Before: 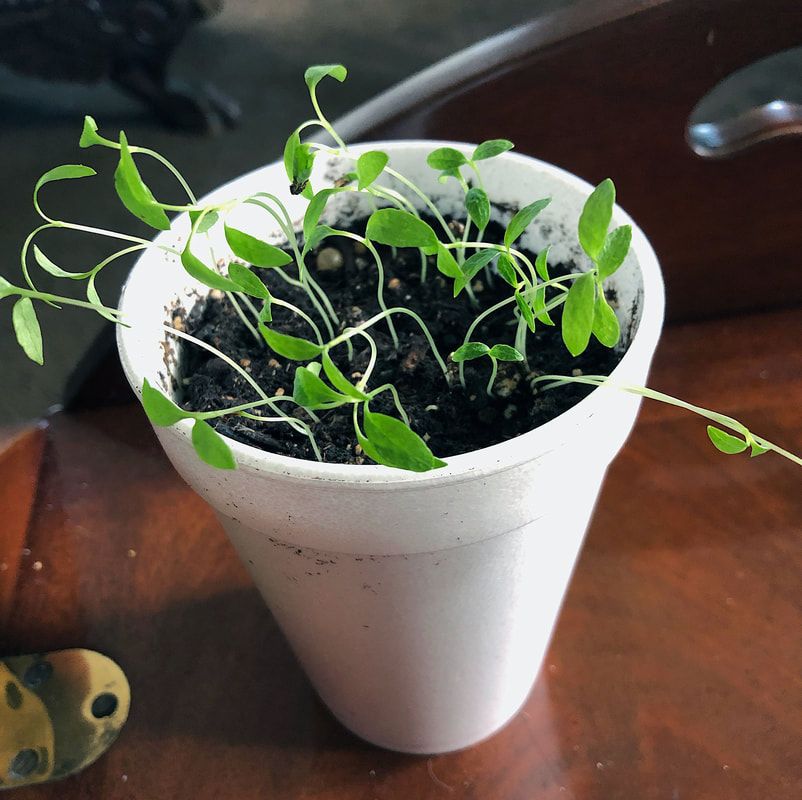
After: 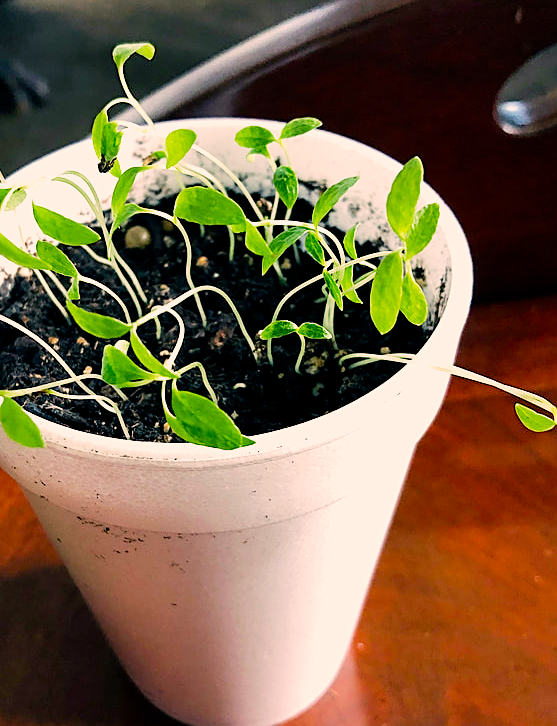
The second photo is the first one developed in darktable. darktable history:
crop and rotate: left 24.034%, top 2.838%, right 6.406%, bottom 6.299%
sharpen: on, module defaults
color balance rgb: perceptual saturation grading › global saturation 20%, global vibrance 20%
color correction: highlights a* 11.96, highlights b* 11.58
exposure: compensate highlight preservation false
filmic rgb: middle gray luminance 12.74%, black relative exposure -10.13 EV, white relative exposure 3.47 EV, threshold 6 EV, target black luminance 0%, hardness 5.74, latitude 44.69%, contrast 1.221, highlights saturation mix 5%, shadows ↔ highlights balance 26.78%, add noise in highlights 0, preserve chrominance no, color science v3 (2019), use custom middle-gray values true, iterations of high-quality reconstruction 0, contrast in highlights soft, enable highlight reconstruction true
